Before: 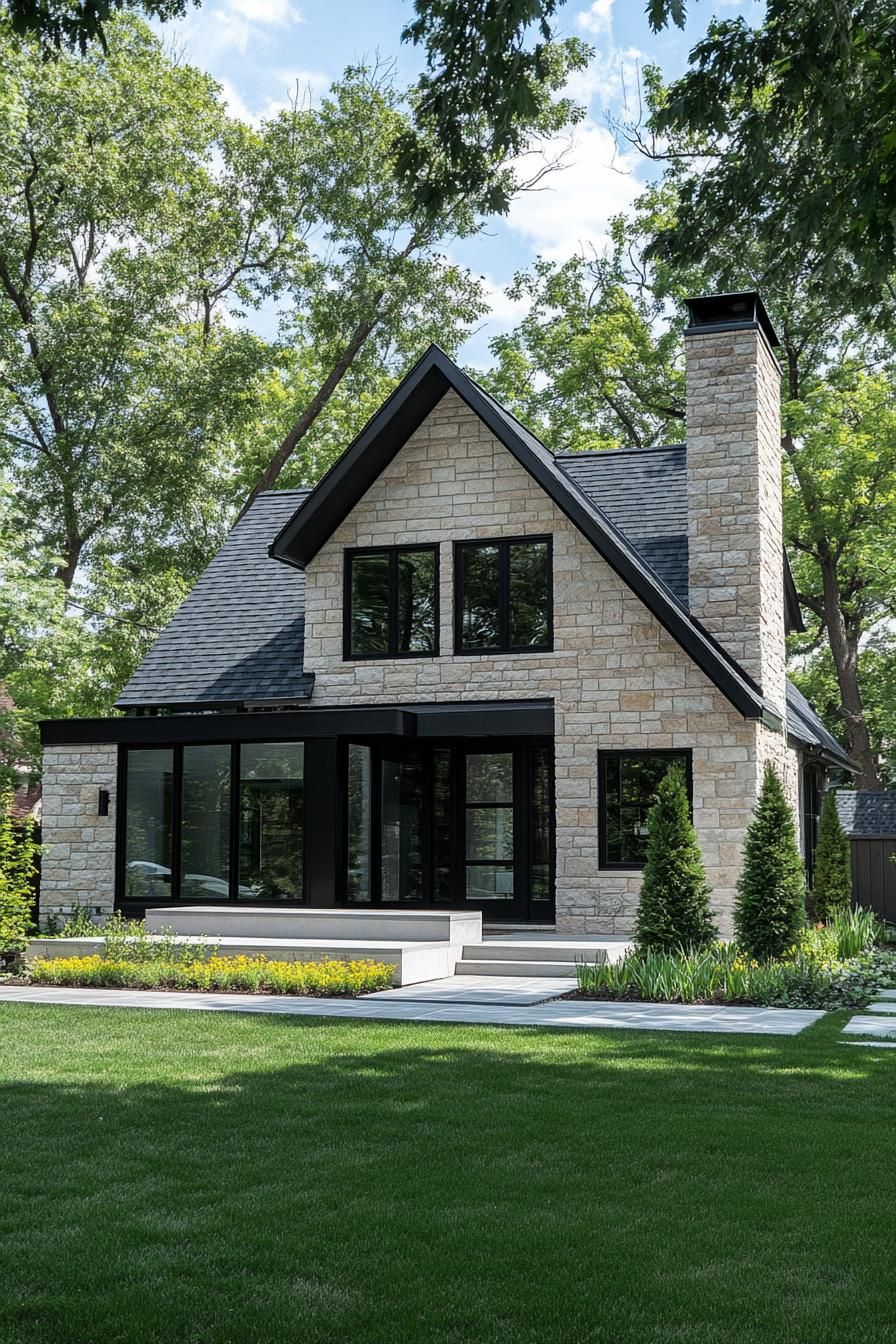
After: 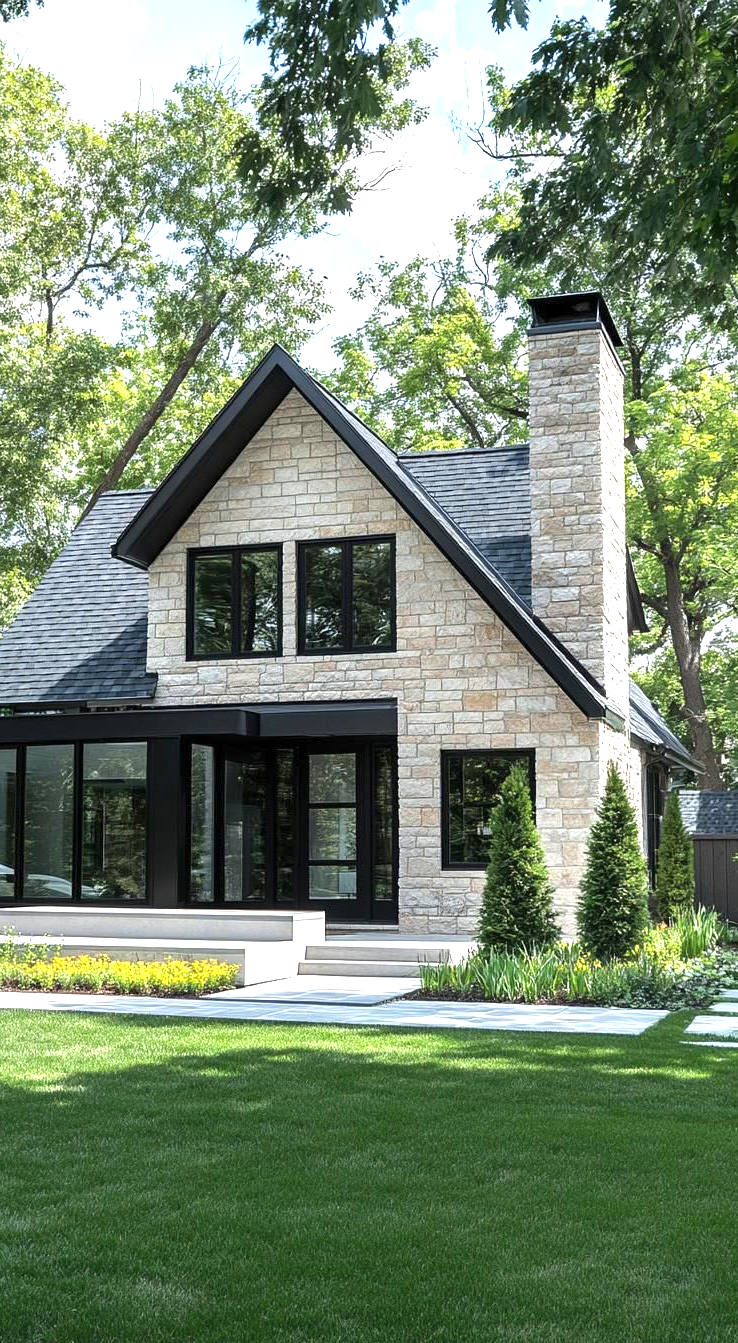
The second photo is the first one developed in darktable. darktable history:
crop: left 17.57%, bottom 0.029%
shadows and highlights: shadows 25.11, highlights -25.13, highlights color adjustment 42.71%
exposure: exposure 1 EV, compensate exposure bias true, compensate highlight preservation false
